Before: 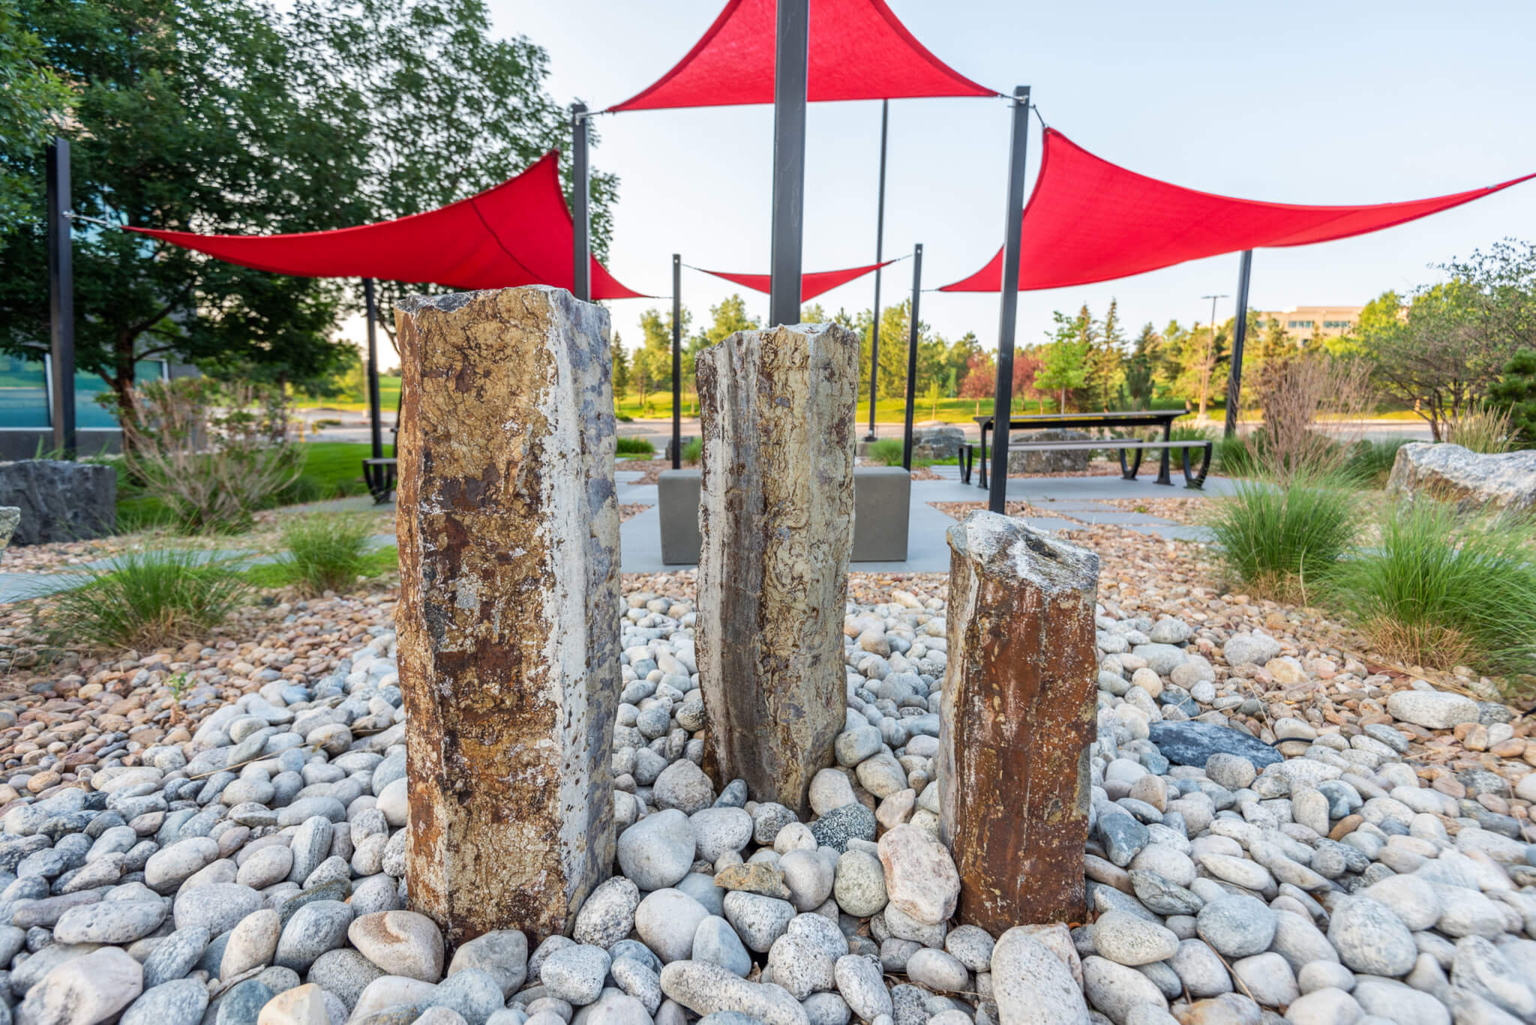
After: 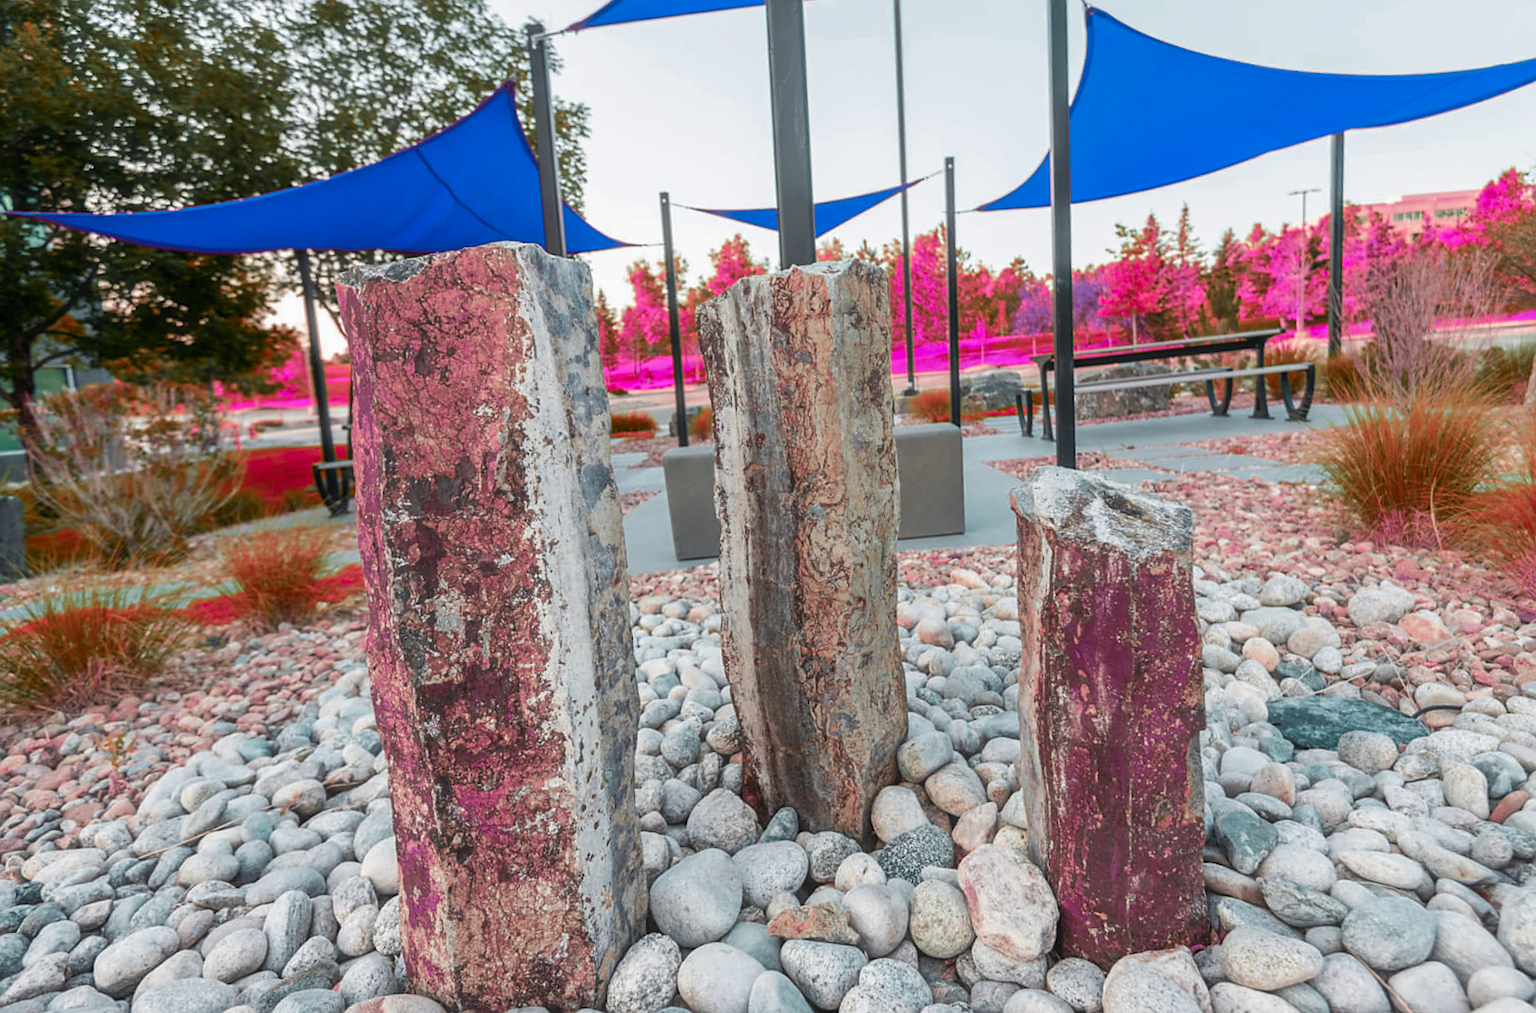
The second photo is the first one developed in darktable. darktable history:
exposure: exposure -0.05 EV
sharpen: radius 1.864, amount 0.398, threshold 1.271
crop: left 3.305%, top 6.436%, right 6.389%, bottom 3.258%
color zones: curves: ch0 [(0.826, 0.353)]; ch1 [(0.242, 0.647) (0.889, 0.342)]; ch2 [(0.246, 0.089) (0.969, 0.068)]
haze removal: strength -0.1, adaptive false
rotate and perspective: rotation -4.57°, crop left 0.054, crop right 0.944, crop top 0.087, crop bottom 0.914
